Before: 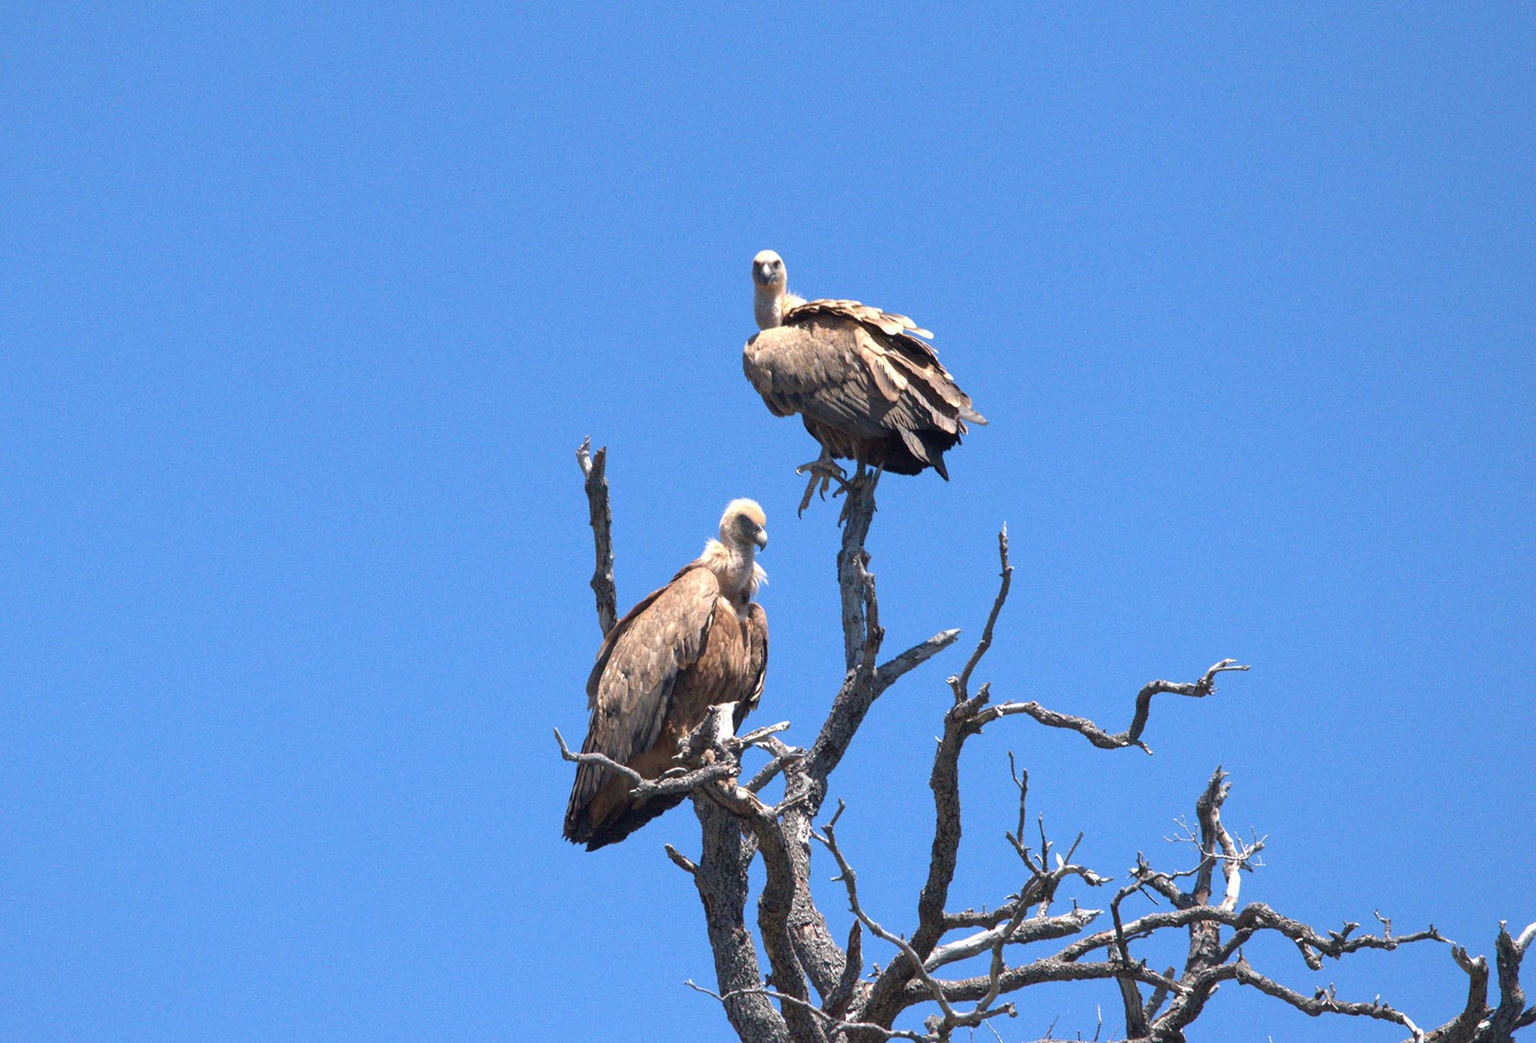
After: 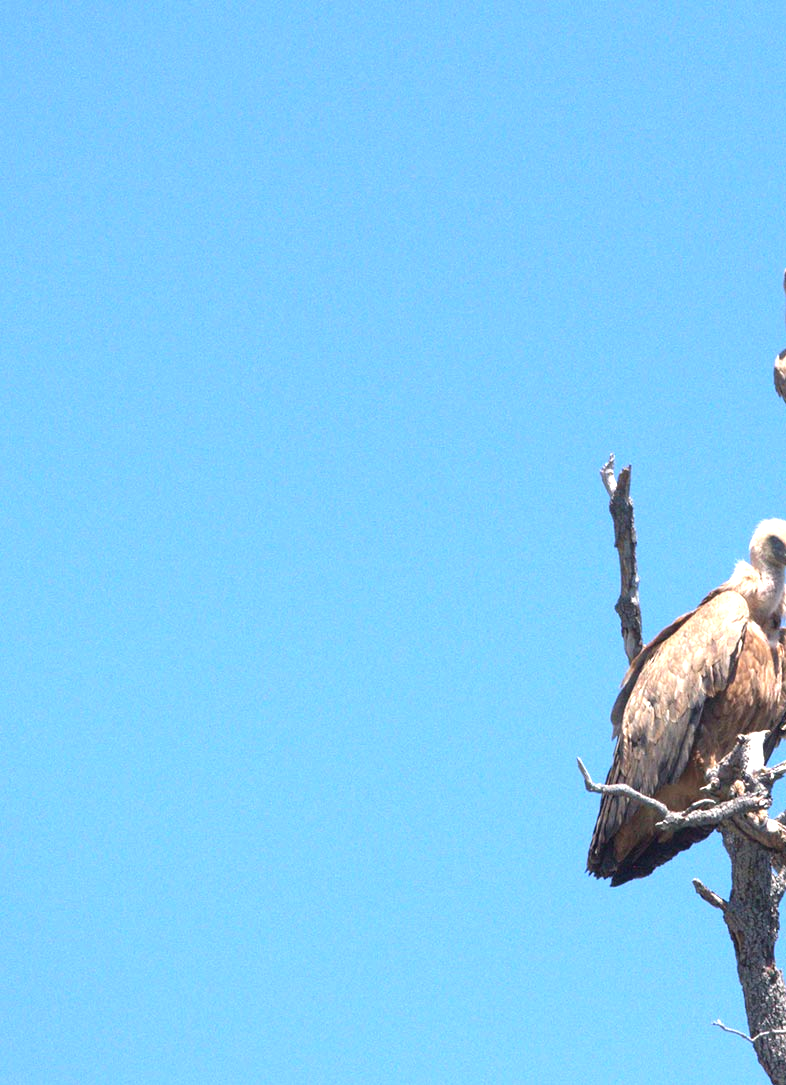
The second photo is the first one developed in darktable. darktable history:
crop and rotate: left 0%, top 0%, right 50.845%
exposure: black level correction 0, exposure 0.9 EV, compensate highlight preservation false
